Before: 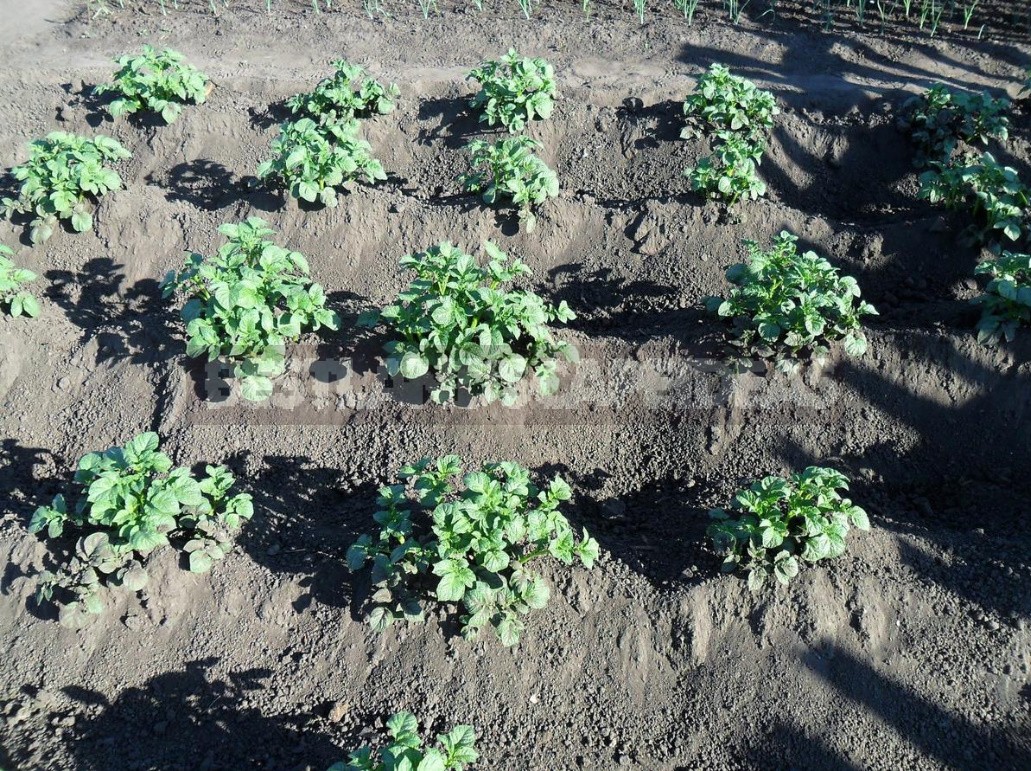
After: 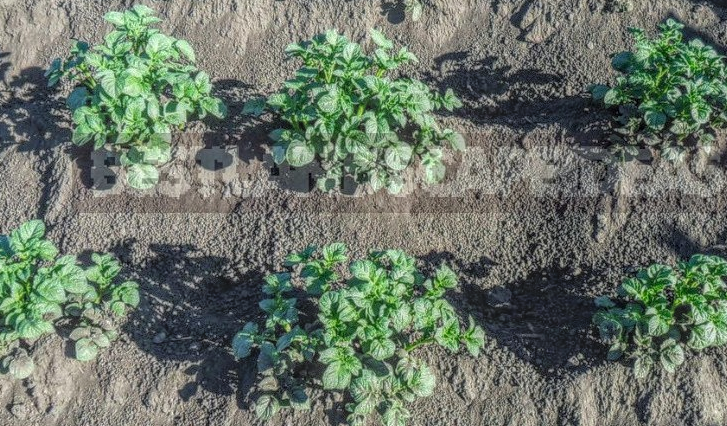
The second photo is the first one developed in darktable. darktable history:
crop: left 11.123%, top 27.61%, right 18.3%, bottom 17.034%
local contrast: highlights 0%, shadows 0%, detail 200%, midtone range 0.25
